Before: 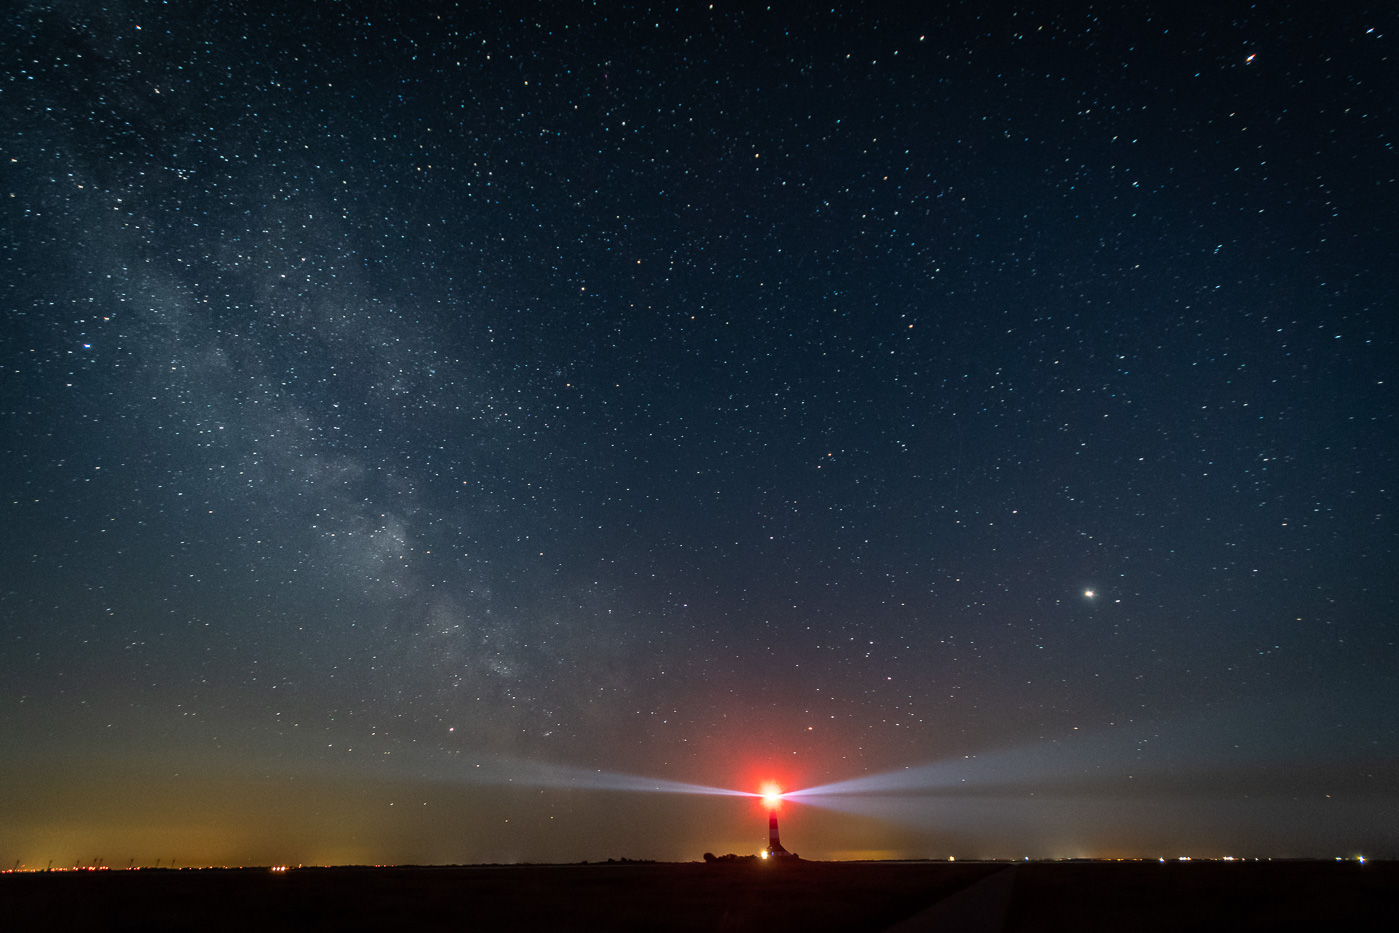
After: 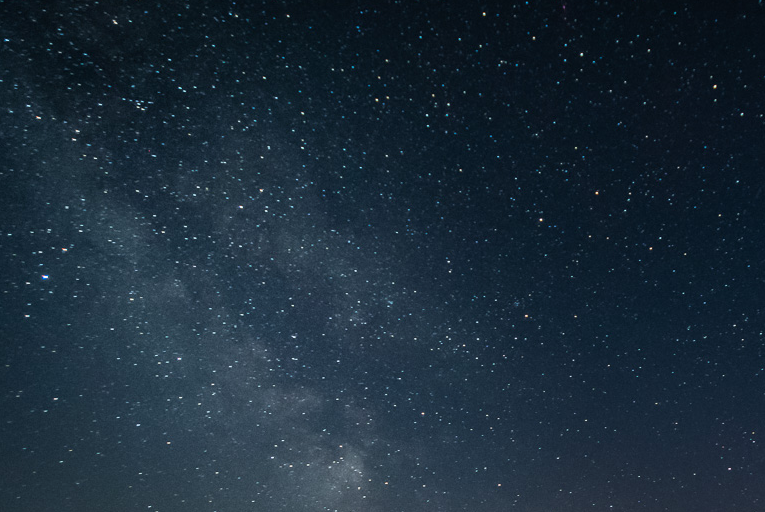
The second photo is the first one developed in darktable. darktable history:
white balance: red 0.986, blue 1.01
crop and rotate: left 3.047%, top 7.509%, right 42.236%, bottom 37.598%
